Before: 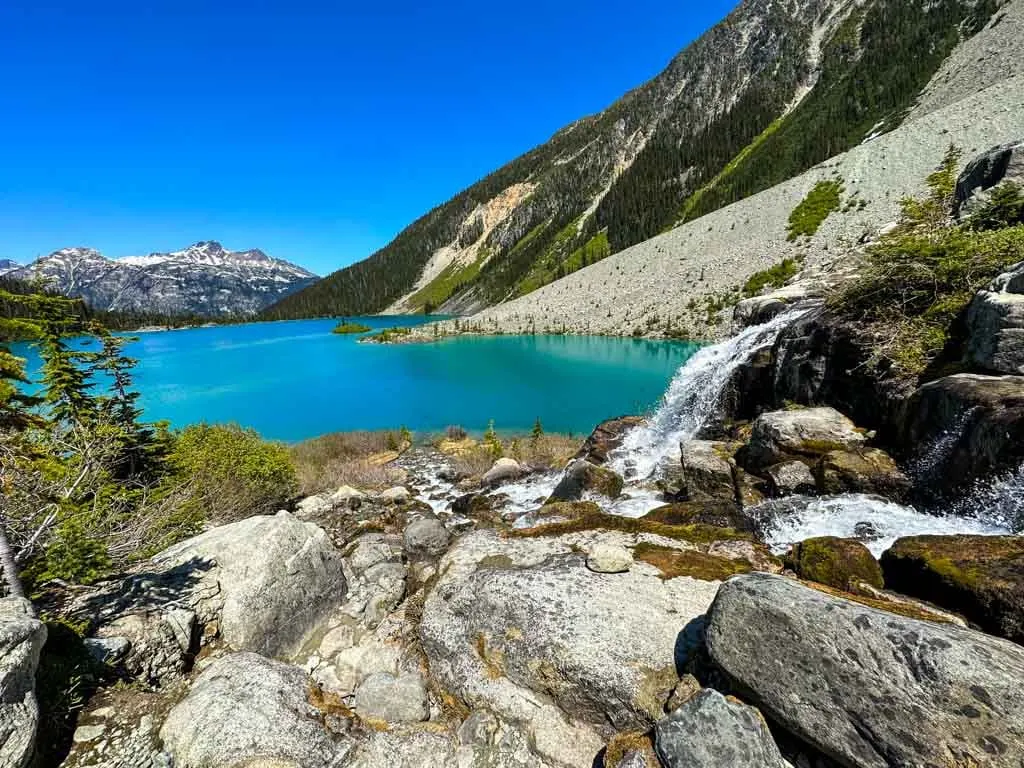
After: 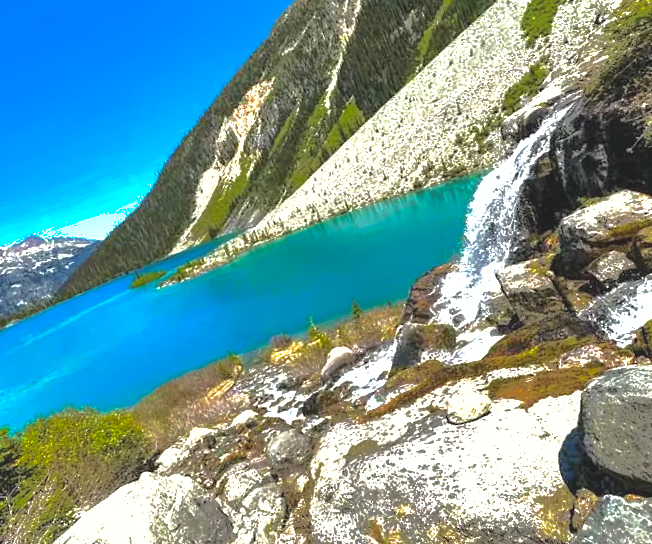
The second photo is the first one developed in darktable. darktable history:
crop and rotate: angle 19.85°, left 7.003%, right 4.212%, bottom 1.138%
shadows and highlights: shadows 38.66, highlights -75.3
exposure: black level correction -0.005, exposure 1.003 EV, compensate highlight preservation false
